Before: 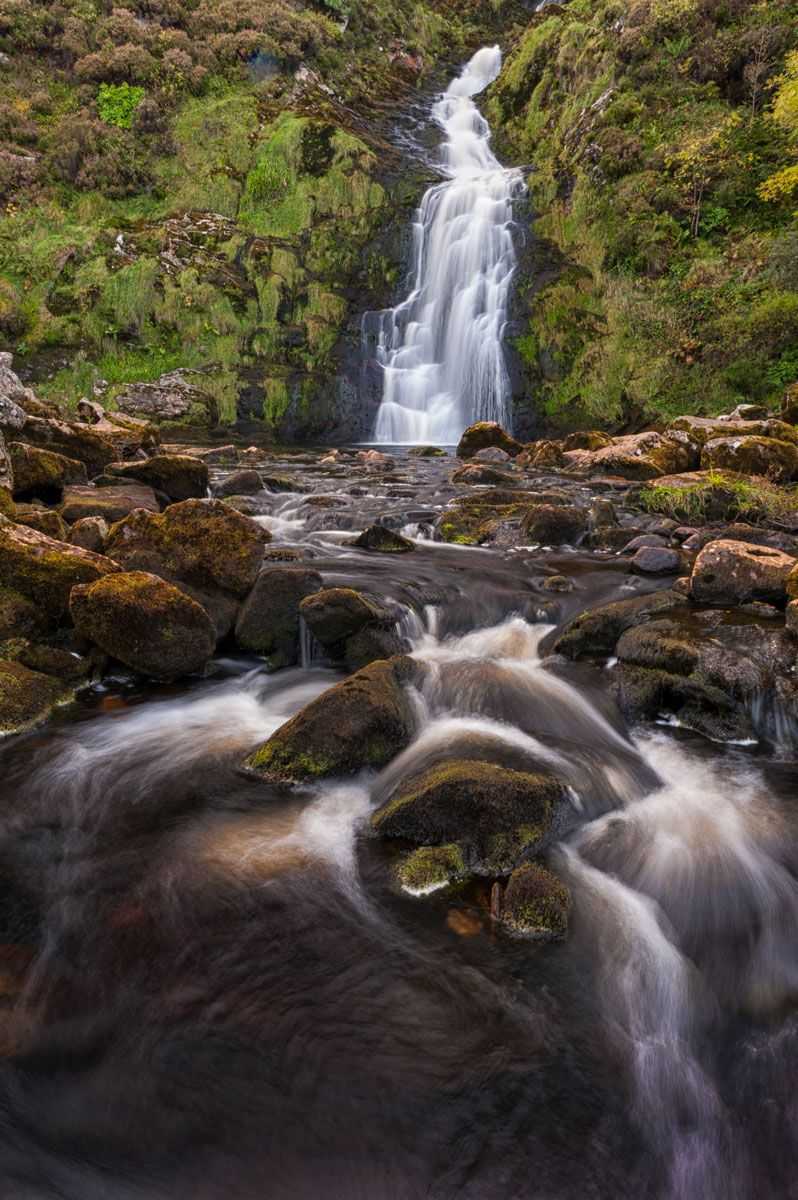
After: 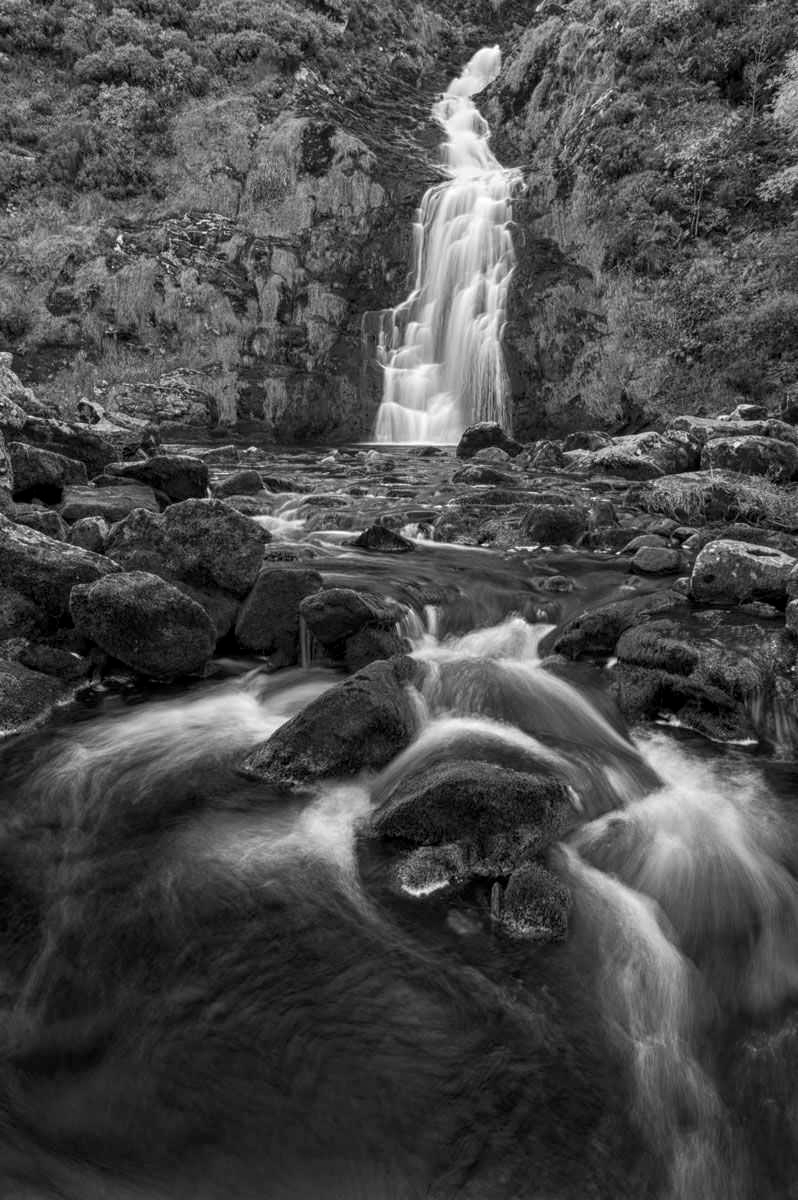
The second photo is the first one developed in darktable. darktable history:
local contrast: highlights 100%, shadows 100%, detail 120%, midtone range 0.2
contrast brightness saturation: saturation -1
